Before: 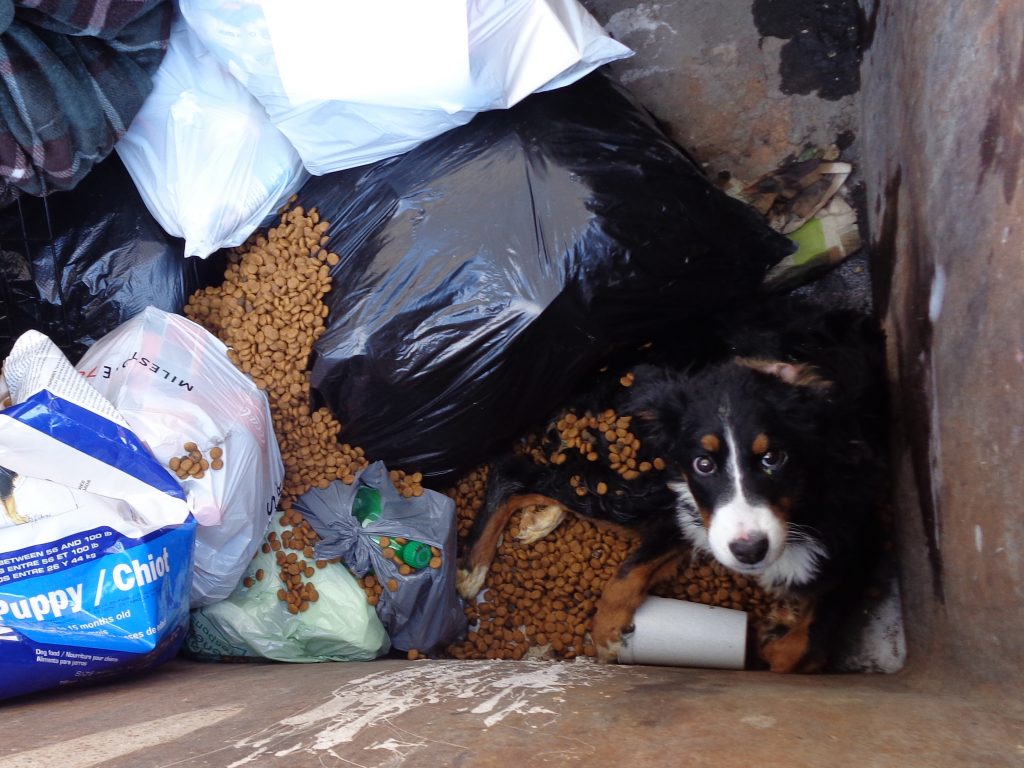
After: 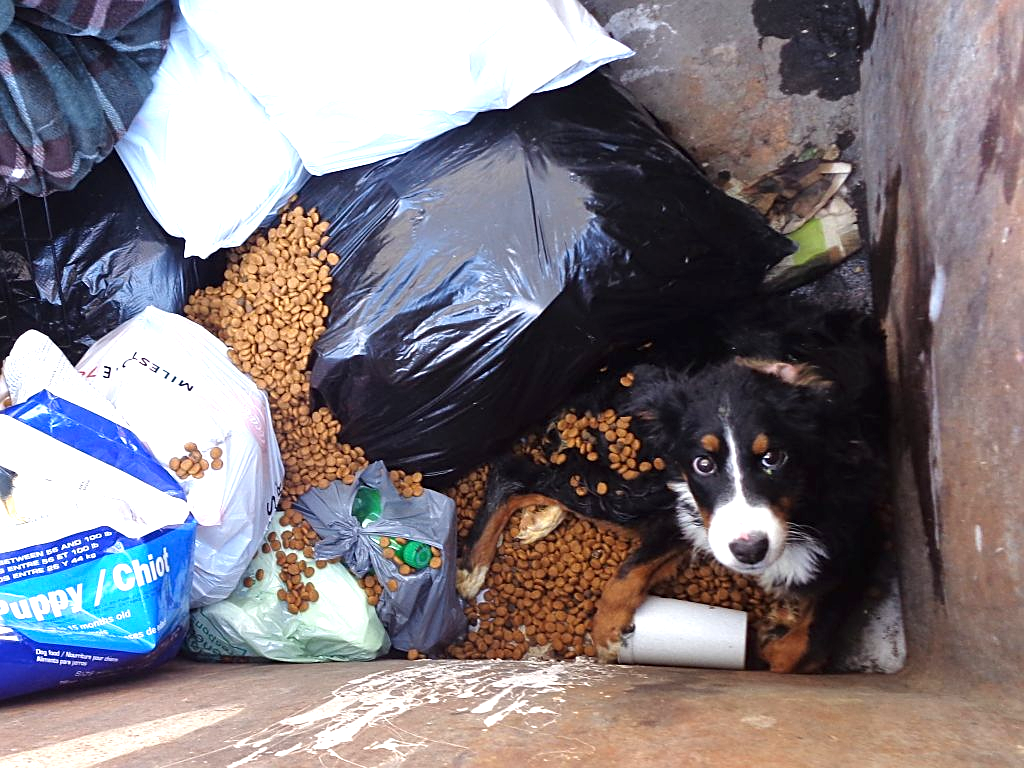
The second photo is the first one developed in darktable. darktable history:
sharpen: on, module defaults
exposure: black level correction 0, exposure 0.896 EV, compensate highlight preservation false
